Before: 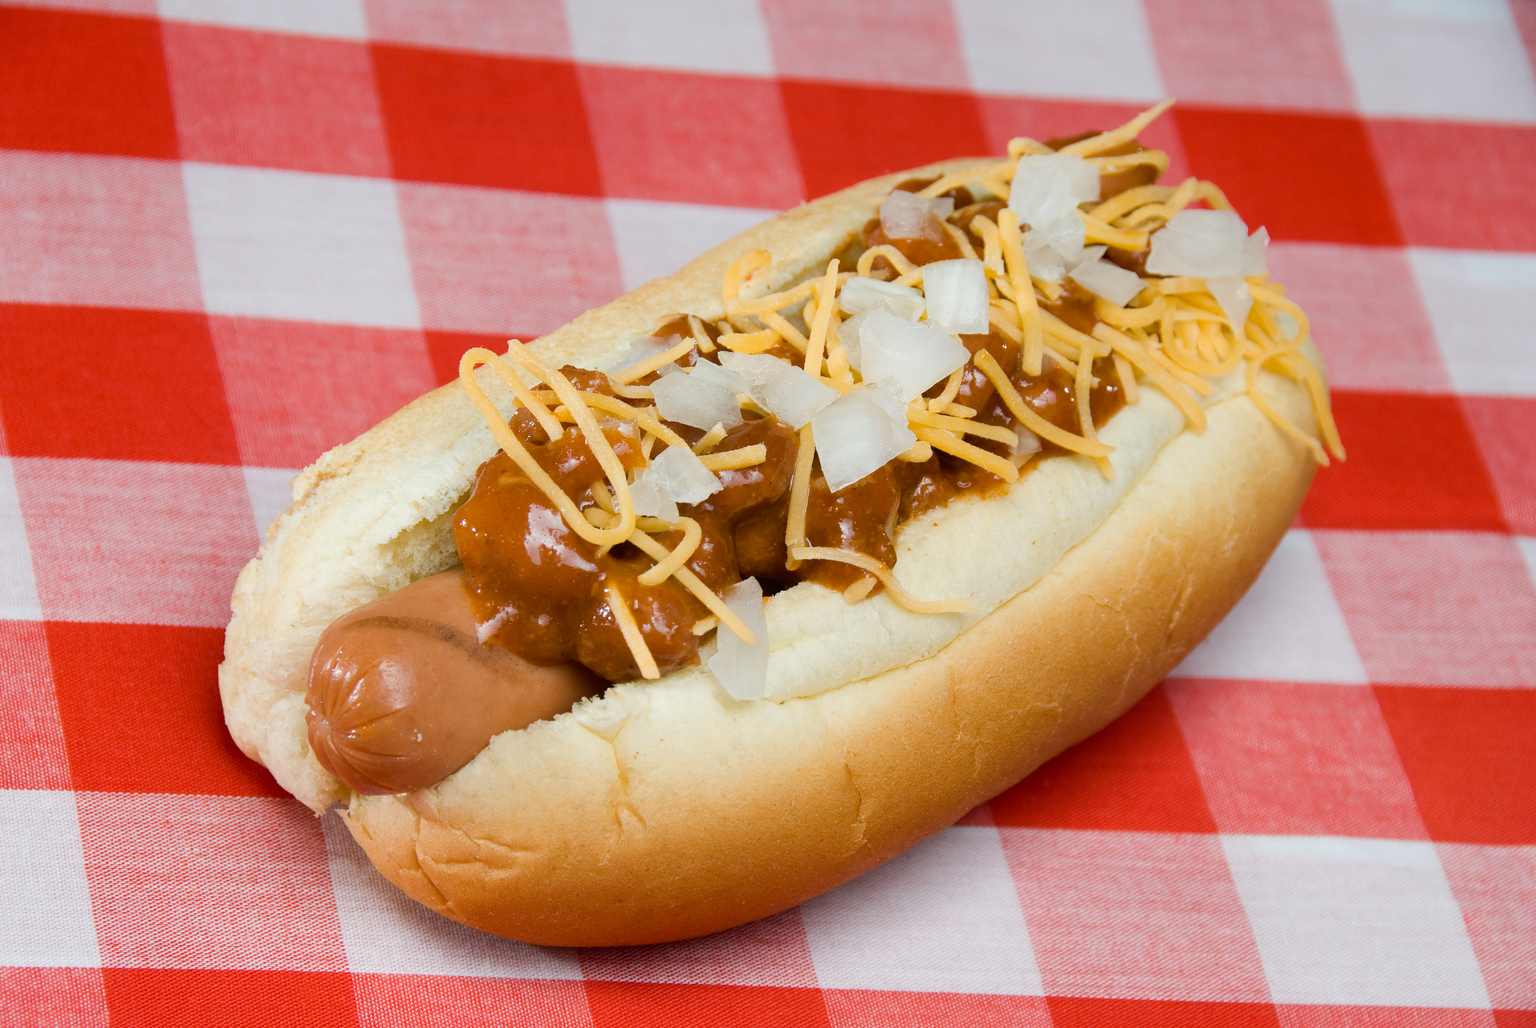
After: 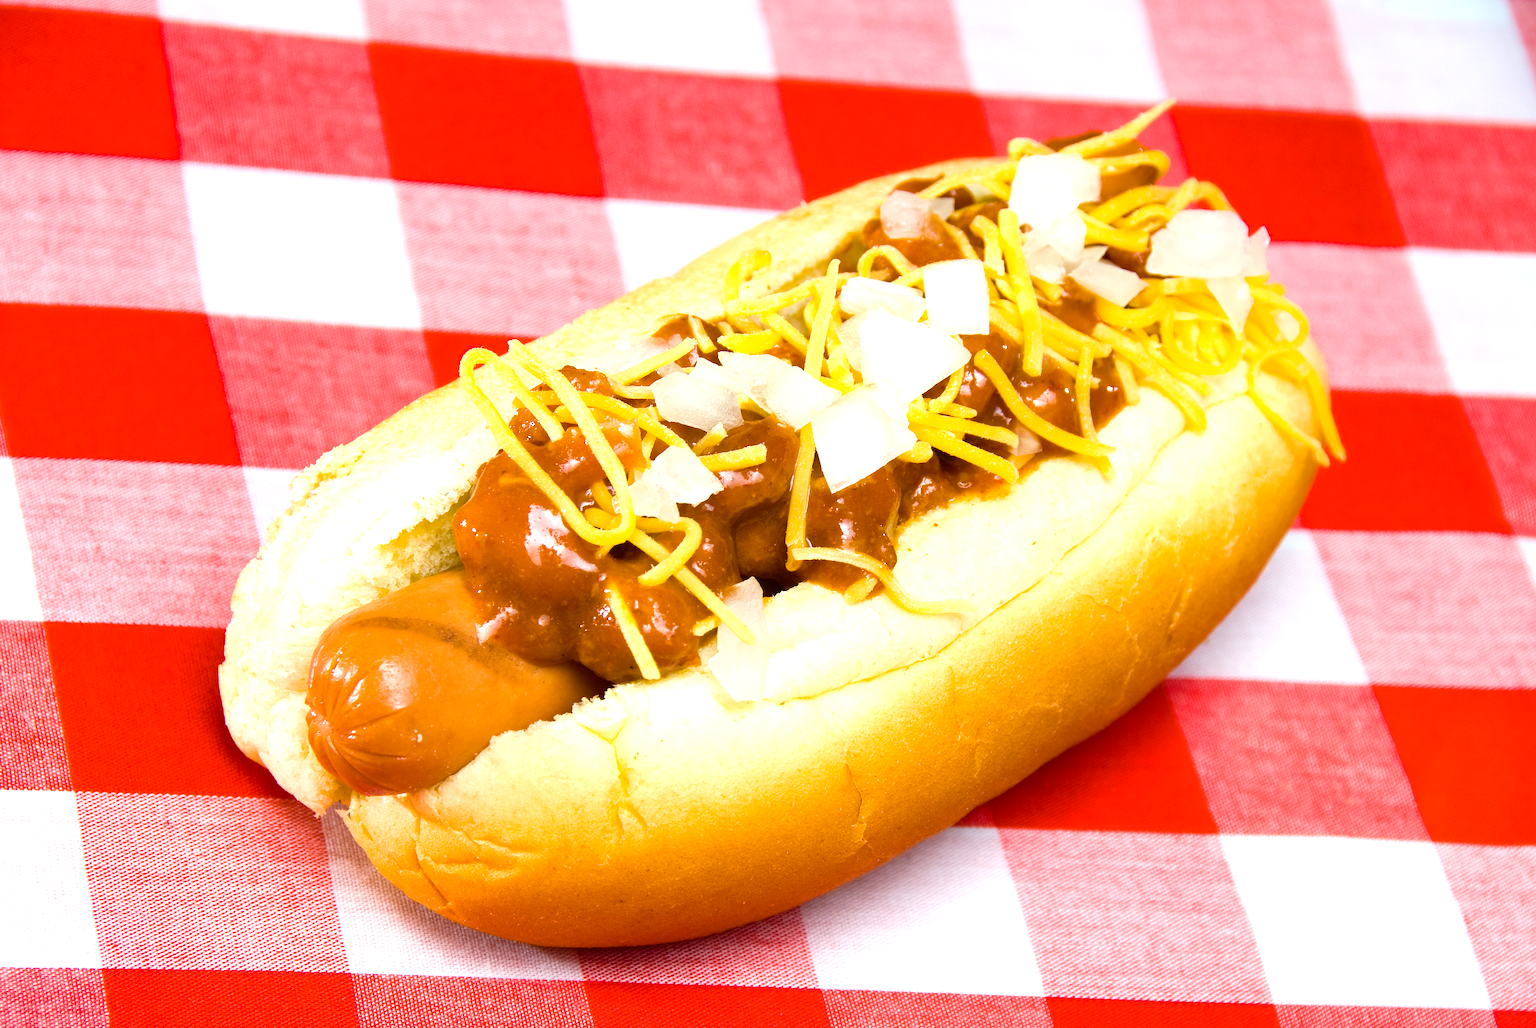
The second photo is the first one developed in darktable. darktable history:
color balance rgb: perceptual saturation grading › global saturation 30.81%, global vibrance 20%
exposure: black level correction 0, exposure 0.897 EV, compensate highlight preservation false
